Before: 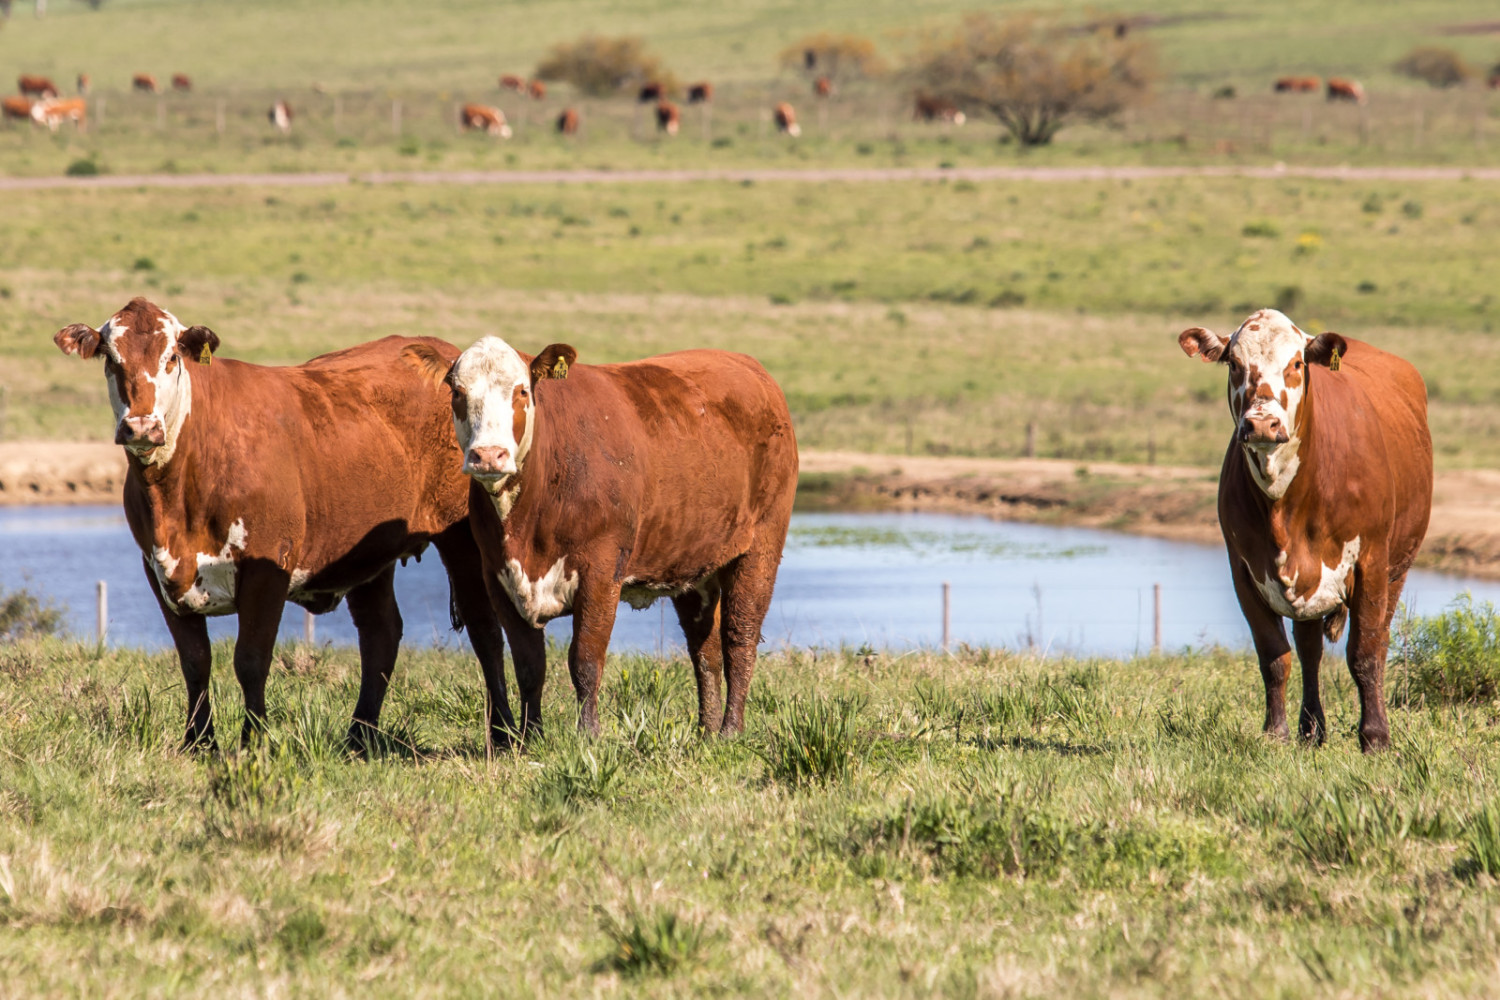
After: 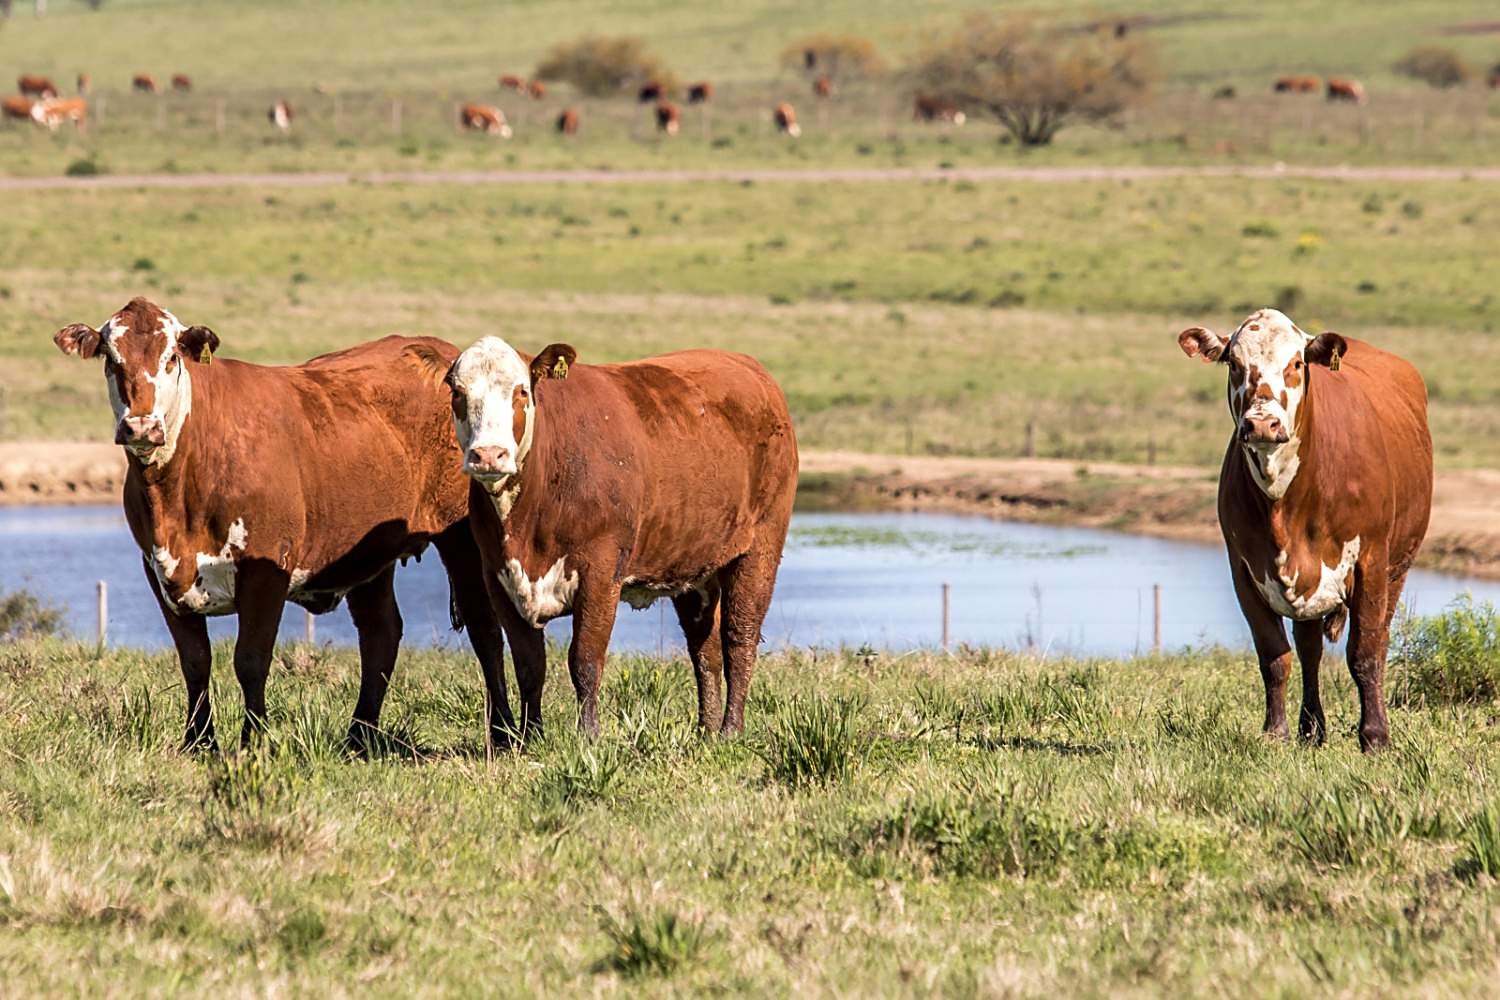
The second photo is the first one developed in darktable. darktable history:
sharpen: on, module defaults
contrast equalizer: octaves 7, y [[0.439, 0.44, 0.442, 0.457, 0.493, 0.498], [0.5 ×6], [0.5 ×6], [0 ×6], [0 ×6]], mix -0.212
